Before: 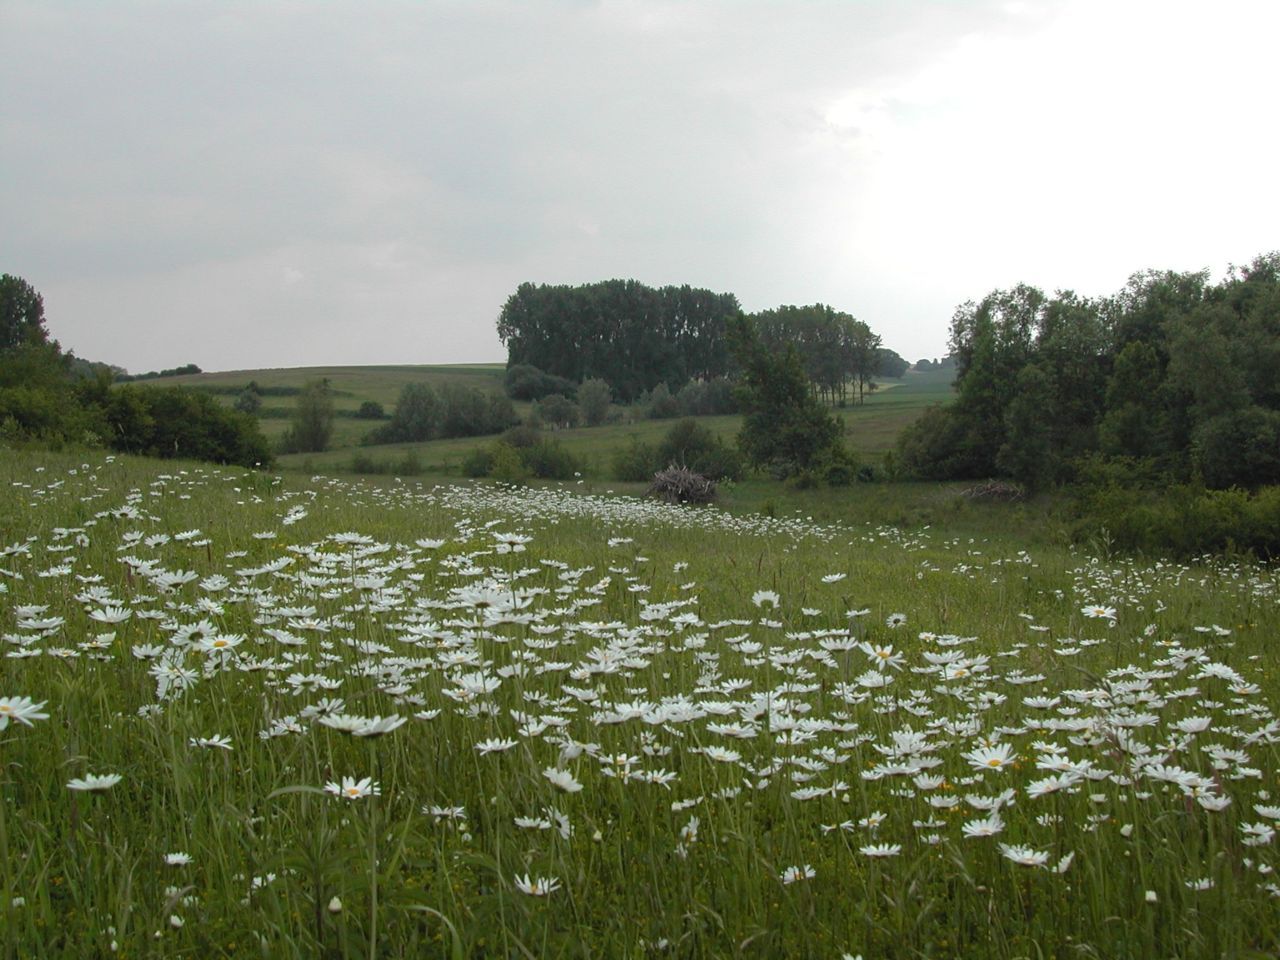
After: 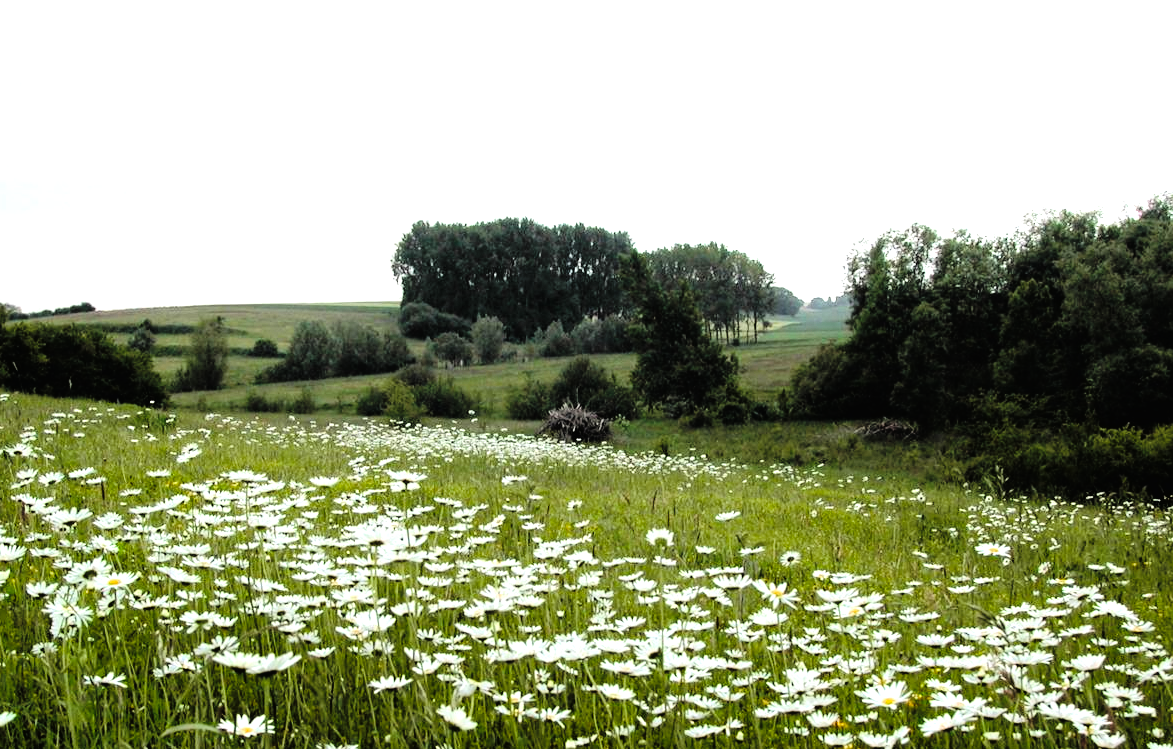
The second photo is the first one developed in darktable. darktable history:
contrast brightness saturation: contrast 0.074, brightness 0.073, saturation 0.18
crop: left 8.313%, top 6.54%, bottom 15.384%
base curve: curves: ch0 [(0, 0) (0.073, 0.04) (0.157, 0.139) (0.492, 0.492) (0.758, 0.758) (1, 1)], preserve colors none
exposure: black level correction 0, exposure 1.199 EV, compensate highlight preservation false
levels: levels [0, 0.618, 1]
color zones: curves: ch0 [(0, 0.5) (0.143, 0.5) (0.286, 0.5) (0.429, 0.5) (0.62, 0.489) (0.714, 0.445) (0.844, 0.496) (1, 0.5)]; ch1 [(0, 0.5) (0.143, 0.5) (0.286, 0.5) (0.429, 0.5) (0.571, 0.5) (0.714, 0.523) (0.857, 0.5) (1, 0.5)]
tone curve: curves: ch0 [(0, 0) (0.003, 0.068) (0.011, 0.068) (0.025, 0.068) (0.044, 0.068) (0.069, 0.072) (0.1, 0.072) (0.136, 0.077) (0.177, 0.095) (0.224, 0.126) (0.277, 0.2) (0.335, 0.3) (0.399, 0.407) (0.468, 0.52) (0.543, 0.624) (0.623, 0.721) (0.709, 0.811) (0.801, 0.88) (0.898, 0.942) (1, 1)], color space Lab, linked channels, preserve colors none
